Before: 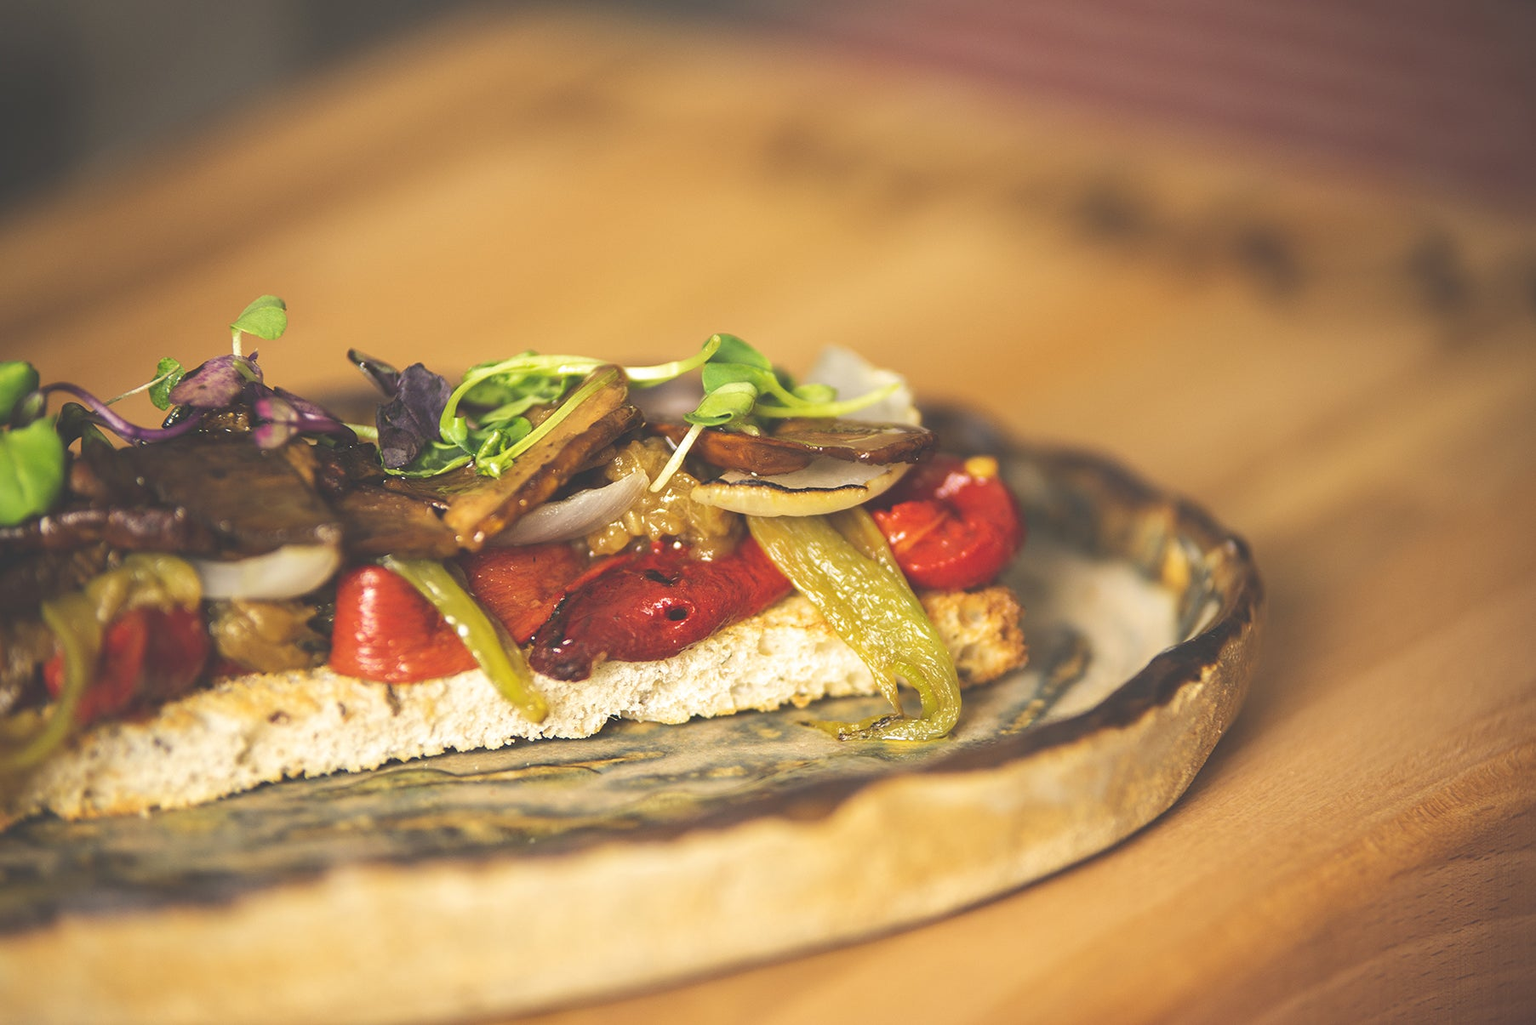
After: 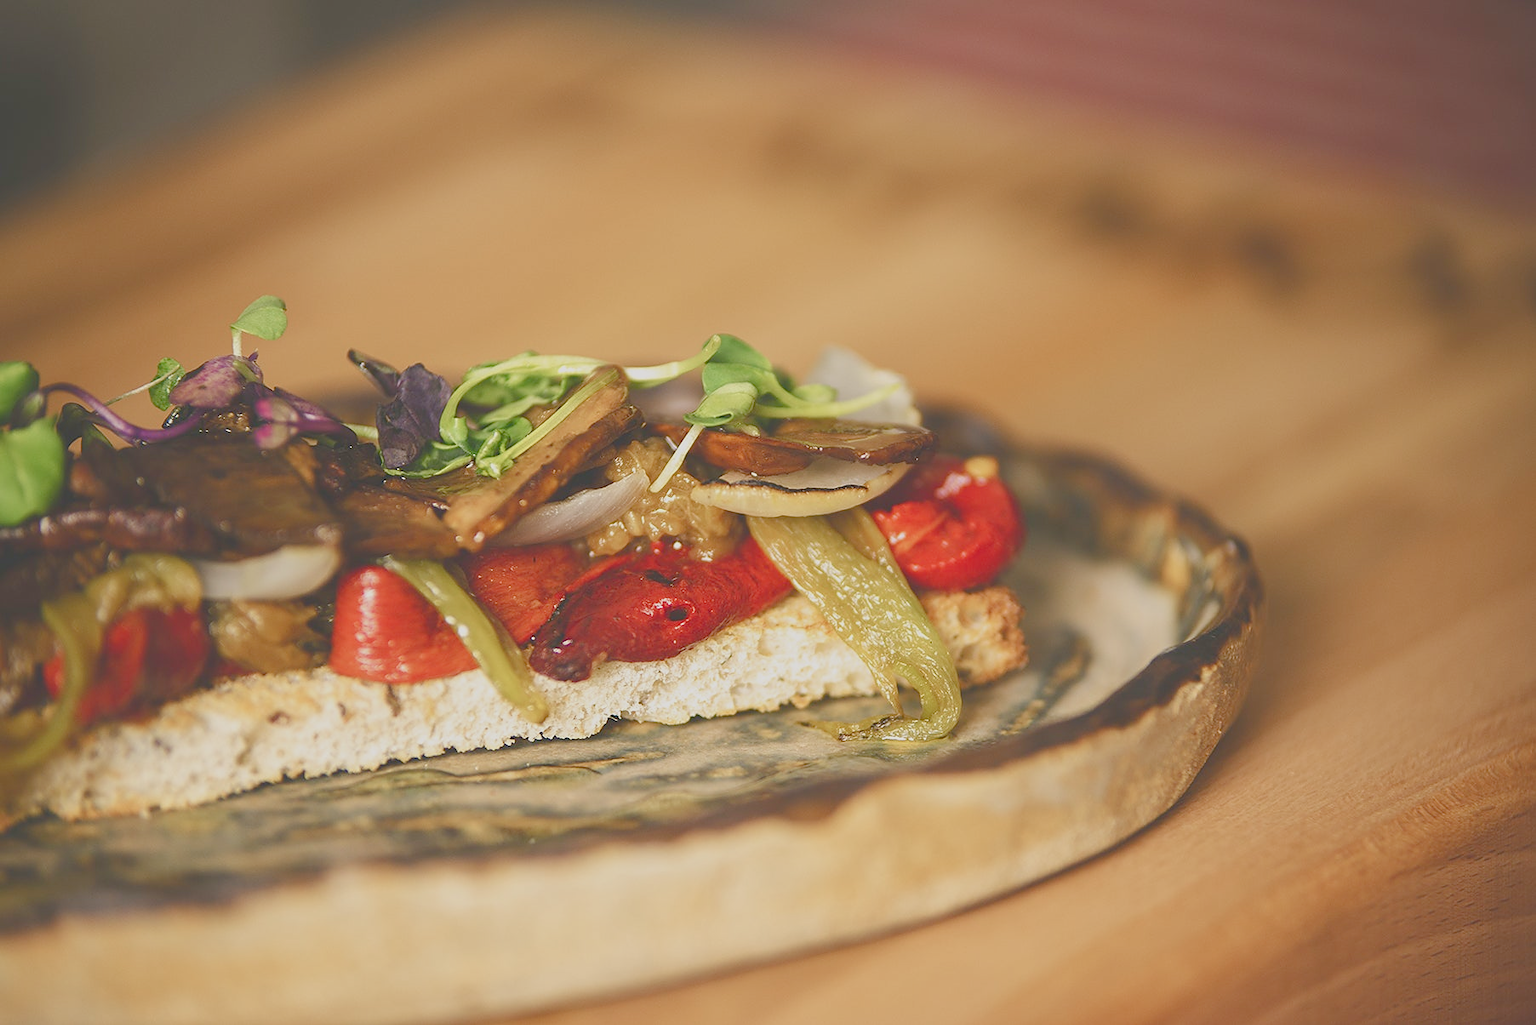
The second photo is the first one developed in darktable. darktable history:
color balance rgb: shadows lift › chroma 1%, shadows lift › hue 113°, highlights gain › chroma 0.2%, highlights gain › hue 333°, perceptual saturation grading › global saturation 20%, perceptual saturation grading › highlights -50%, perceptual saturation grading › shadows 25%, contrast -20%
sharpen: radius 1
